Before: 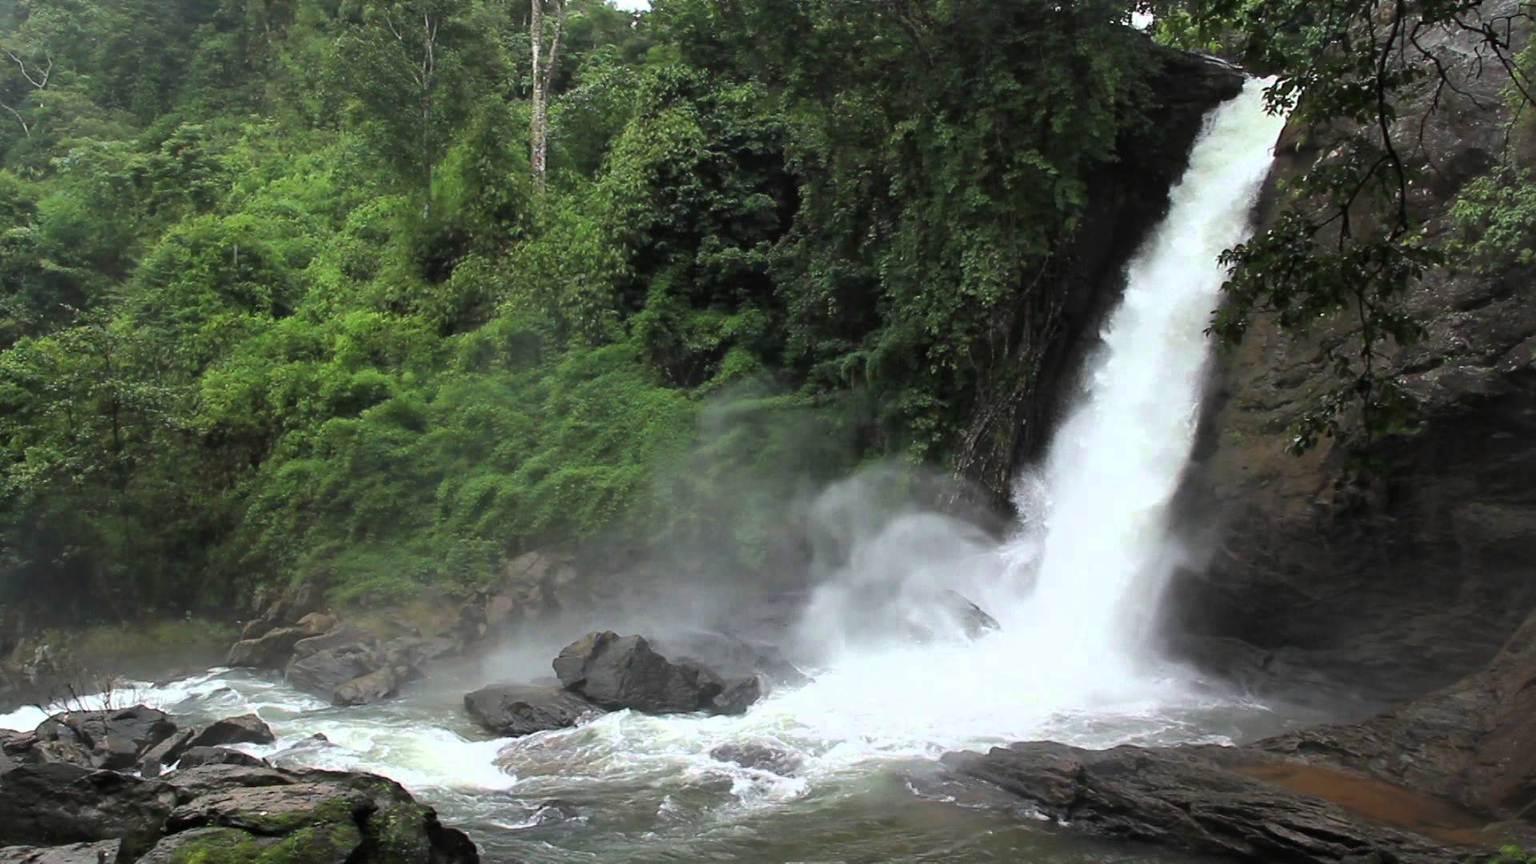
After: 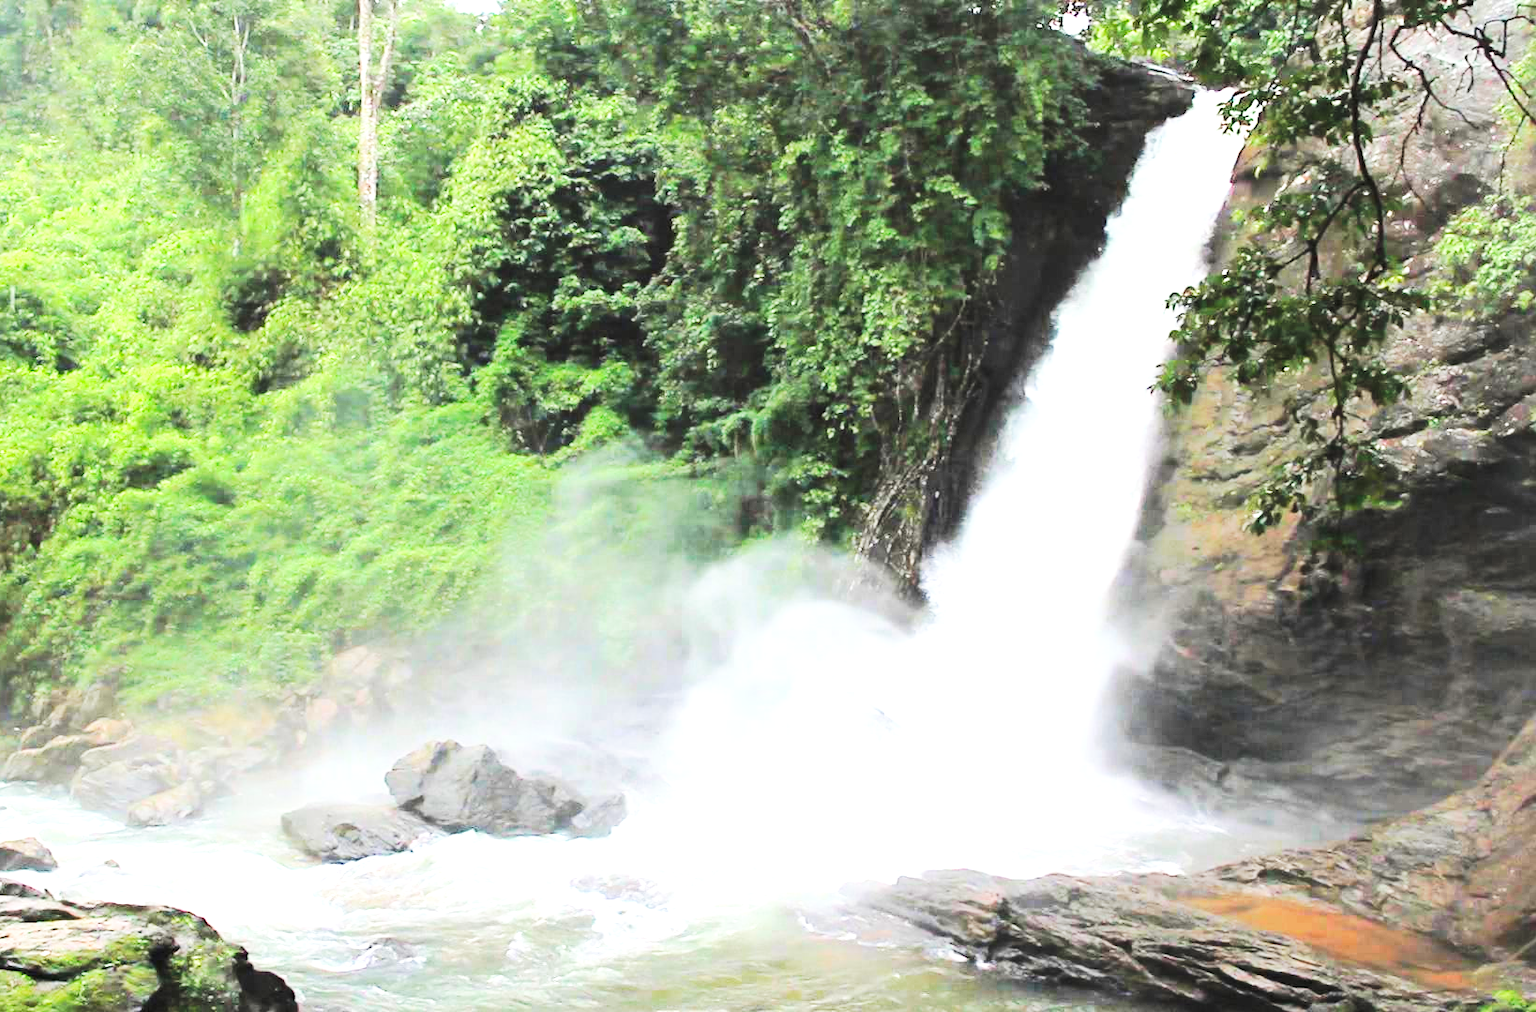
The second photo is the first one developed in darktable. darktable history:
exposure: black level correction 0, exposure 1.443 EV, compensate exposure bias true, compensate highlight preservation false
color correction: highlights b* 0.01, saturation 0.824
crop and rotate: left 14.651%
base curve: curves: ch0 [(0, 0) (0.032, 0.025) (0.121, 0.166) (0.206, 0.329) (0.605, 0.79) (1, 1)], preserve colors none
contrast brightness saturation: contrast 0.066, brightness 0.174, saturation 0.416
tone curve: curves: ch0 [(0, 0) (0.003, 0.006) (0.011, 0.015) (0.025, 0.032) (0.044, 0.054) (0.069, 0.079) (0.1, 0.111) (0.136, 0.146) (0.177, 0.186) (0.224, 0.229) (0.277, 0.286) (0.335, 0.348) (0.399, 0.426) (0.468, 0.514) (0.543, 0.609) (0.623, 0.706) (0.709, 0.789) (0.801, 0.862) (0.898, 0.926) (1, 1)], color space Lab, linked channels, preserve colors none
